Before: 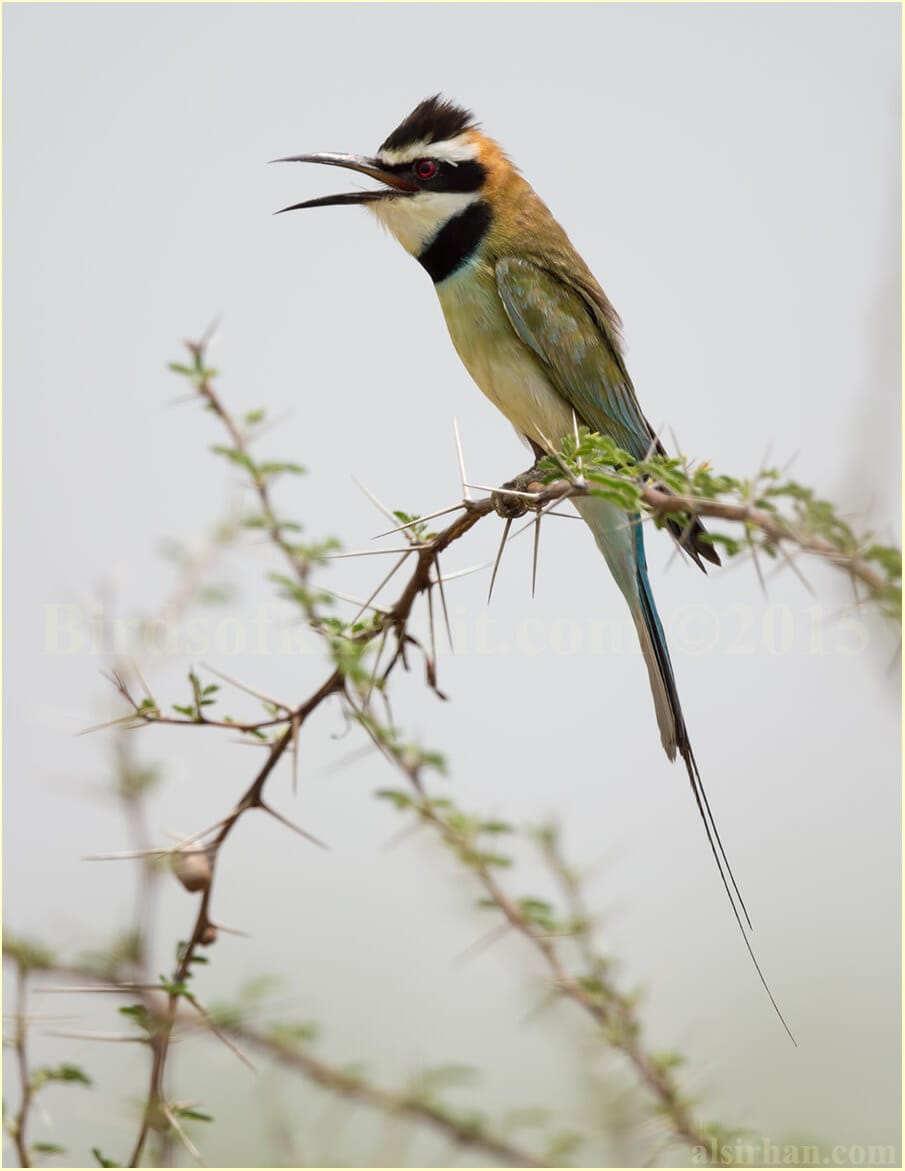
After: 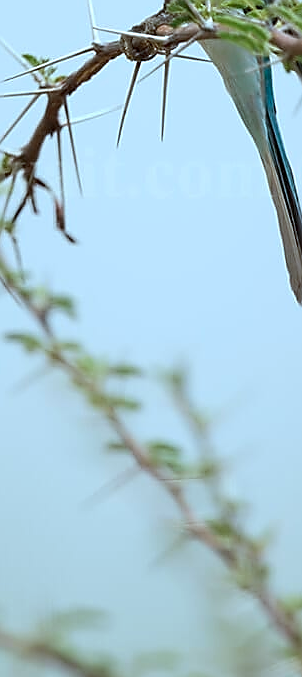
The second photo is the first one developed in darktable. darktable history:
crop: left 41.012%, top 39.099%, right 25.538%, bottom 3.087%
color correction: highlights a* -10.62, highlights b* -19.37
sharpen: radius 1.391, amount 1.262, threshold 0.682
